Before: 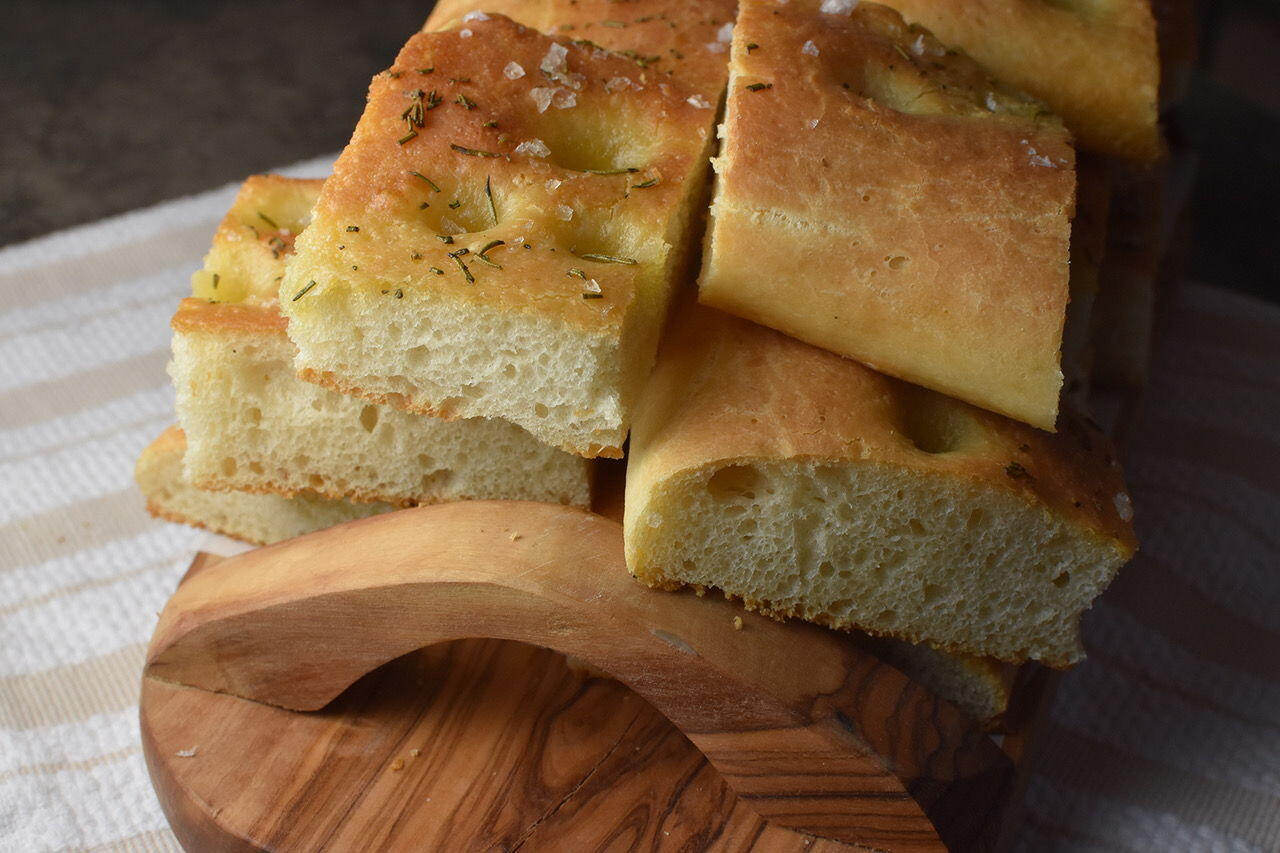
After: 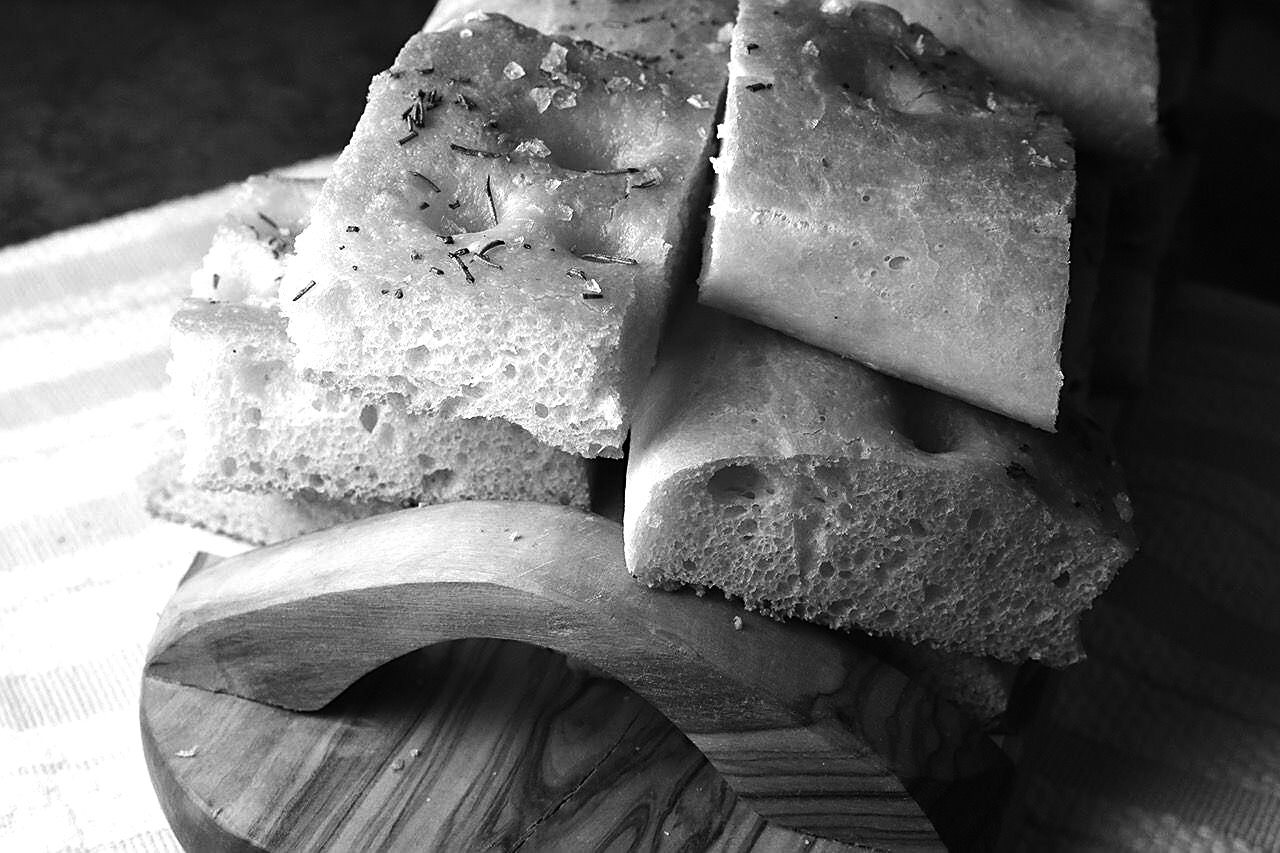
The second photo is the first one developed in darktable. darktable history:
tone equalizer: -8 EV -1.08 EV, -7 EV -1.01 EV, -6 EV -0.867 EV, -5 EV -0.578 EV, -3 EV 0.578 EV, -2 EV 0.867 EV, -1 EV 1.01 EV, +0 EV 1.08 EV, edges refinement/feathering 500, mask exposure compensation -1.57 EV, preserve details no
sharpen: amount 0.478
monochrome: on, module defaults
